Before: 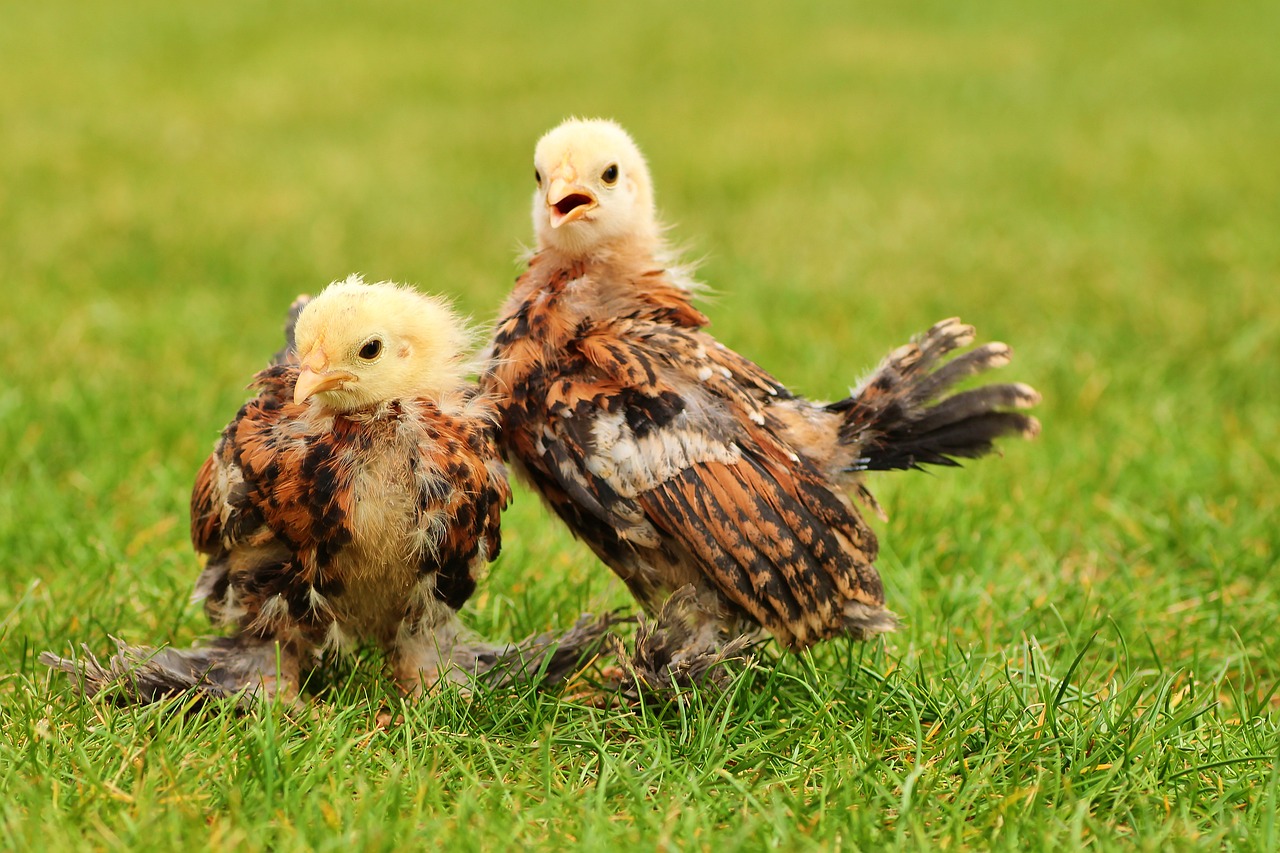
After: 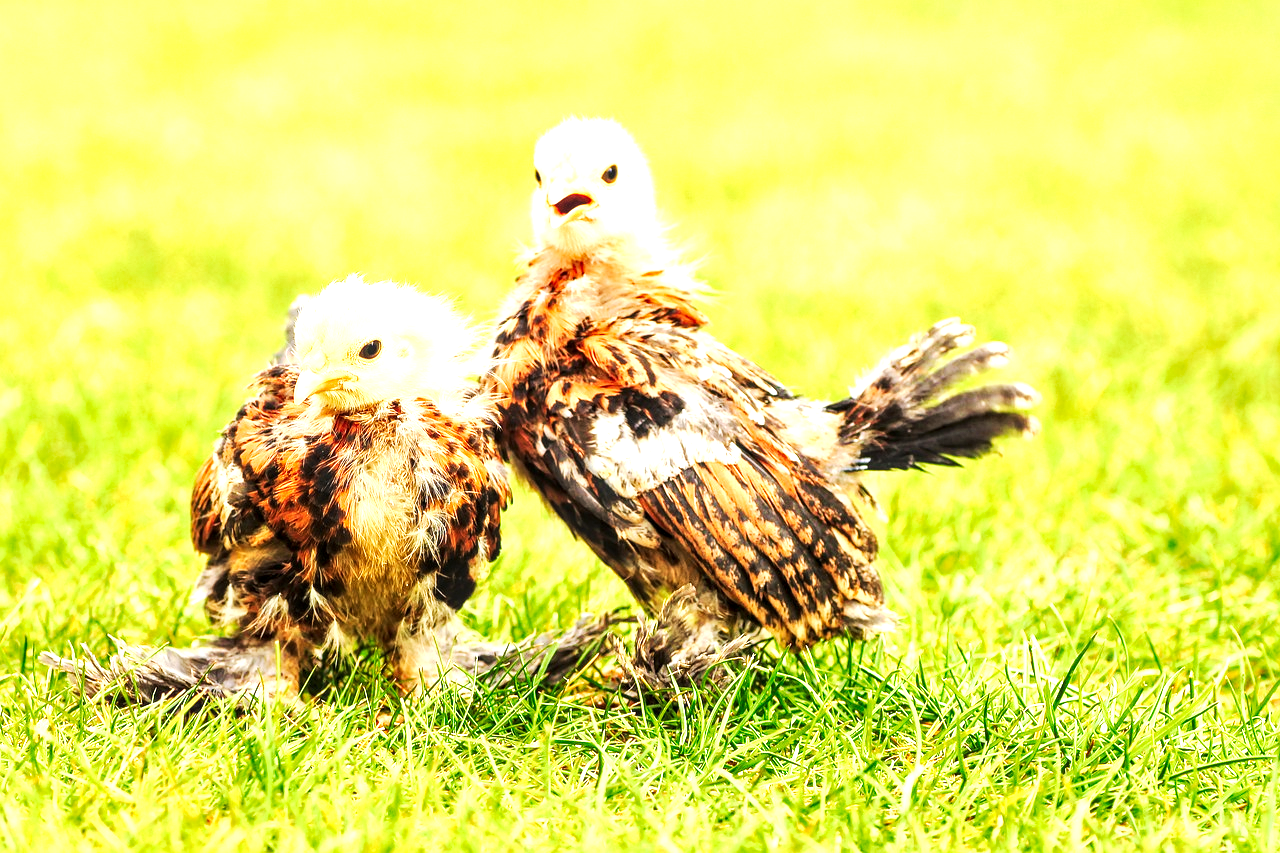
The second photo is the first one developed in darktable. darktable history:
exposure: exposure 1.159 EV, compensate exposure bias true, compensate highlight preservation false
local contrast: detail 142%
tone curve: curves: ch0 [(0, 0) (0.003, 0.003) (0.011, 0.012) (0.025, 0.023) (0.044, 0.04) (0.069, 0.056) (0.1, 0.082) (0.136, 0.107) (0.177, 0.144) (0.224, 0.186) (0.277, 0.237) (0.335, 0.297) (0.399, 0.37) (0.468, 0.465) (0.543, 0.567) (0.623, 0.68) (0.709, 0.782) (0.801, 0.86) (0.898, 0.924) (1, 1)], preserve colors none
tone equalizer: -8 EV -0.379 EV, -7 EV -0.383 EV, -6 EV -0.371 EV, -5 EV -0.206 EV, -3 EV 0.232 EV, -2 EV 0.345 EV, -1 EV 0.382 EV, +0 EV 0.442 EV, mask exposure compensation -0.509 EV
